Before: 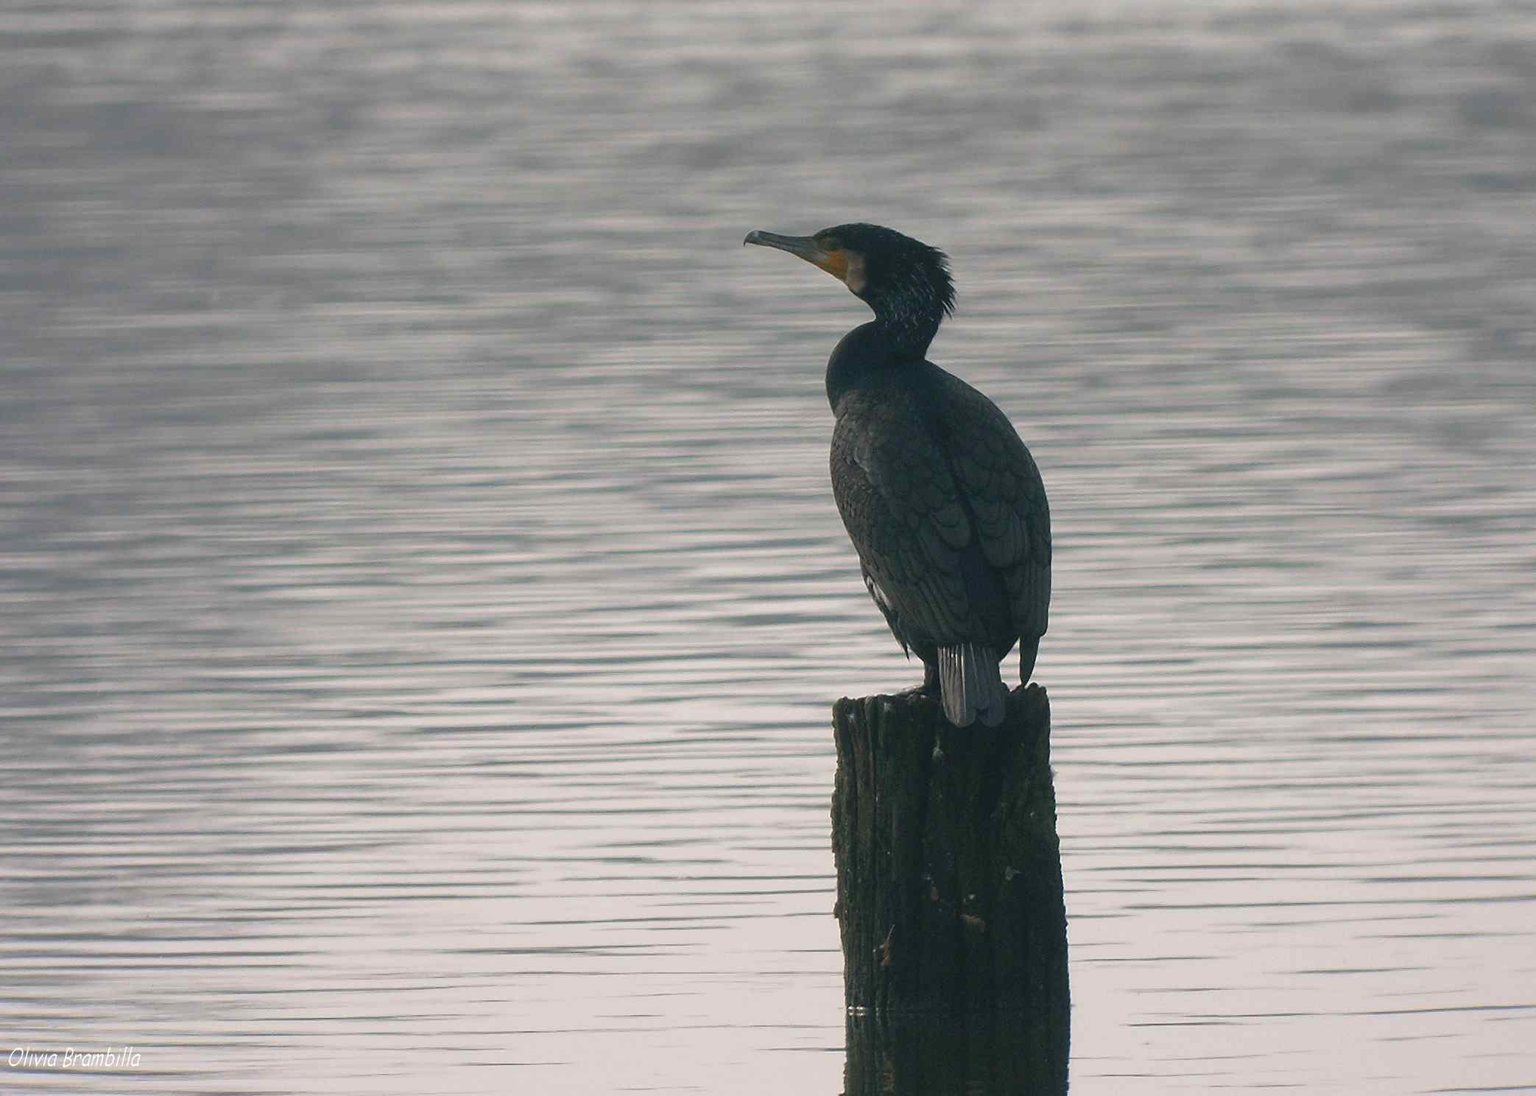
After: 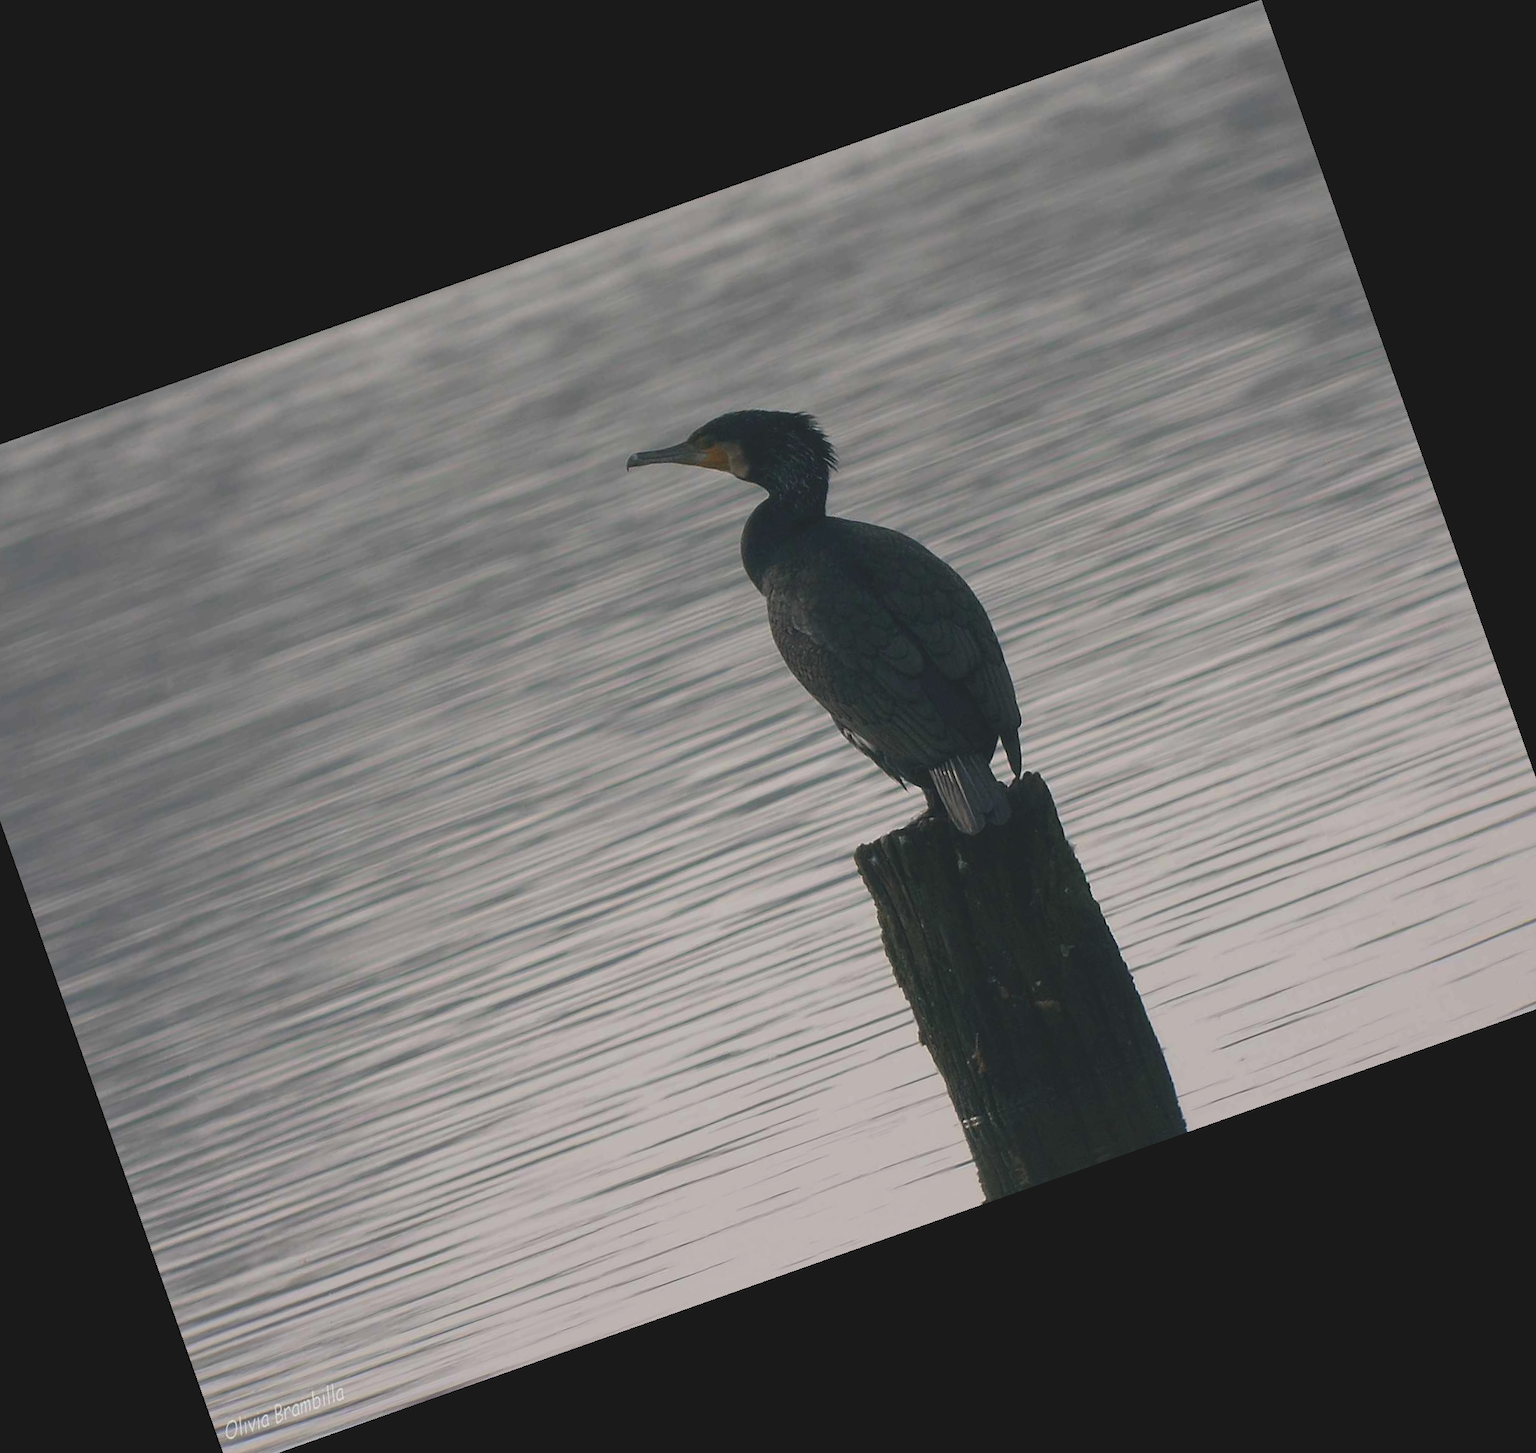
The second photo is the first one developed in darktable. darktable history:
crop and rotate: angle 19.43°, left 6.812%, right 4.125%, bottom 1.087%
exposure: black level correction -0.015, exposure -0.5 EV, compensate highlight preservation false
